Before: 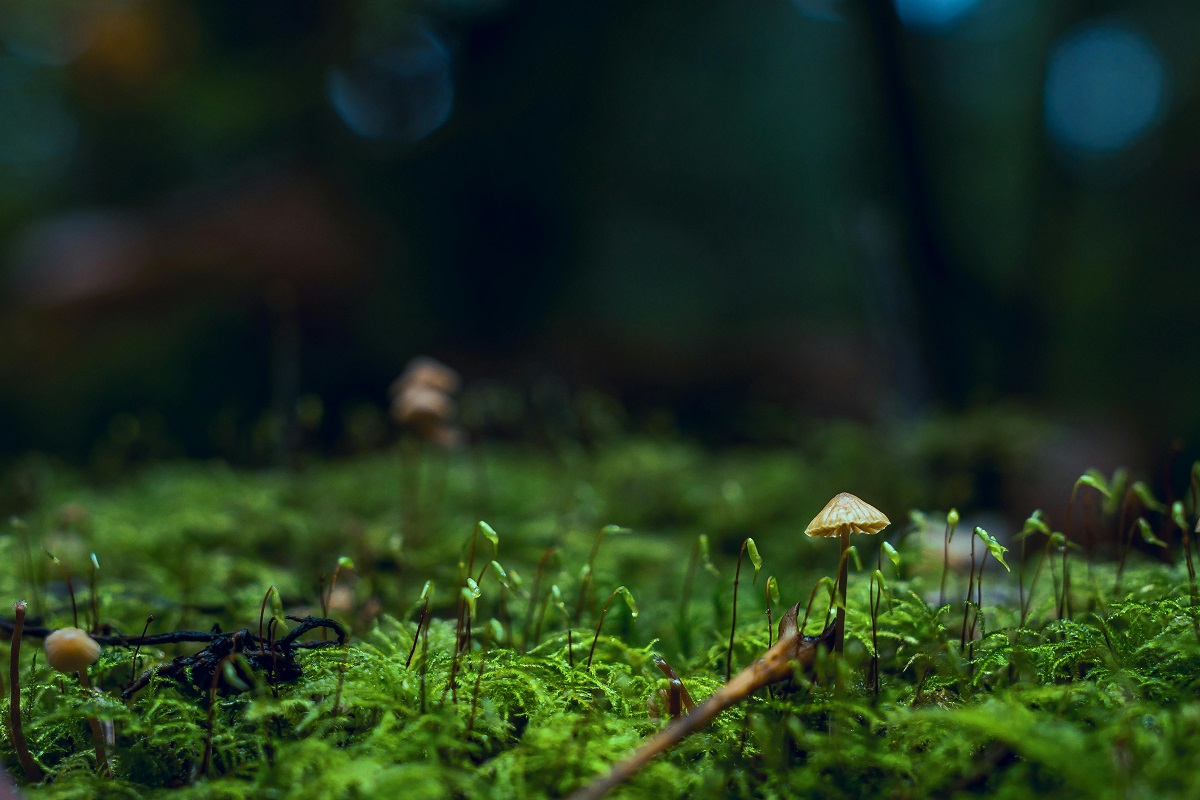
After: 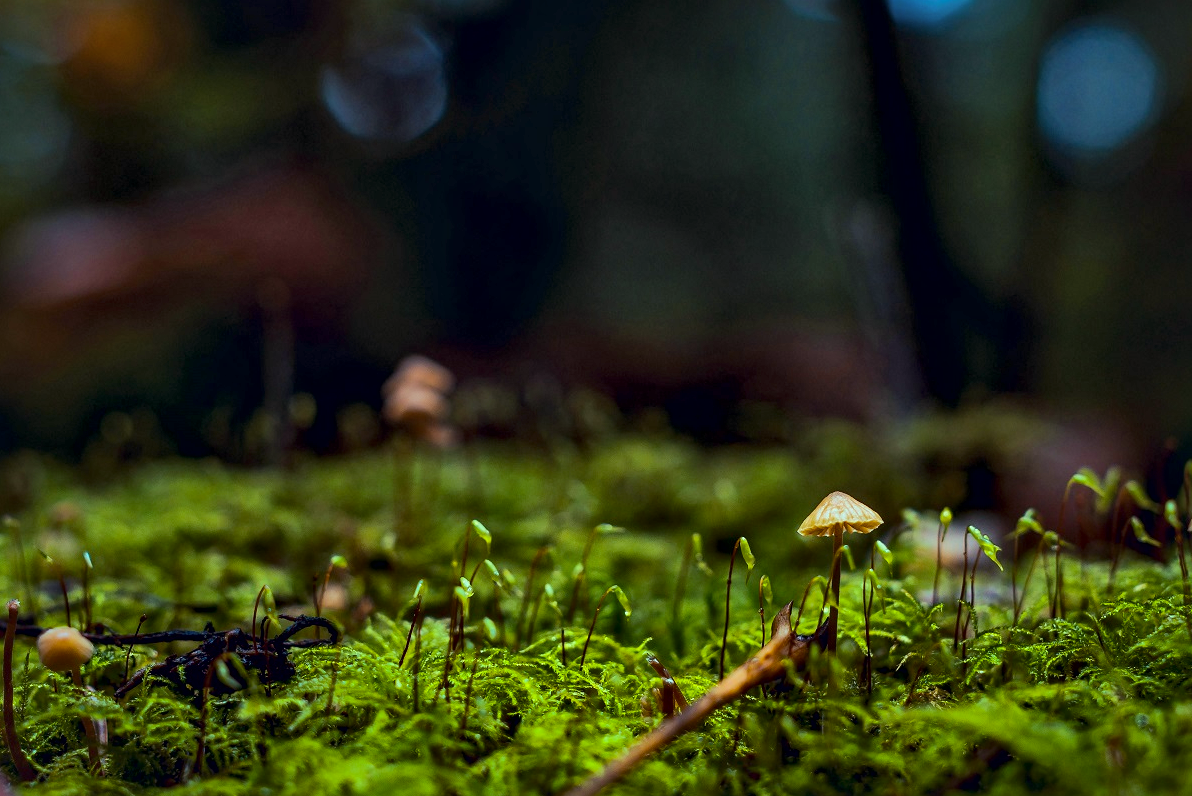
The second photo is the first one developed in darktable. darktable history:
local contrast: mode bilateral grid, contrast 20, coarseness 50, detail 171%, midtone range 0.2
rgb levels: mode RGB, independent channels, levels [[0, 0.474, 1], [0, 0.5, 1], [0, 0.5, 1]]
crop and rotate: left 0.614%, top 0.179%, bottom 0.309%
color balance rgb: perceptual saturation grading › global saturation 20%, global vibrance 20%
